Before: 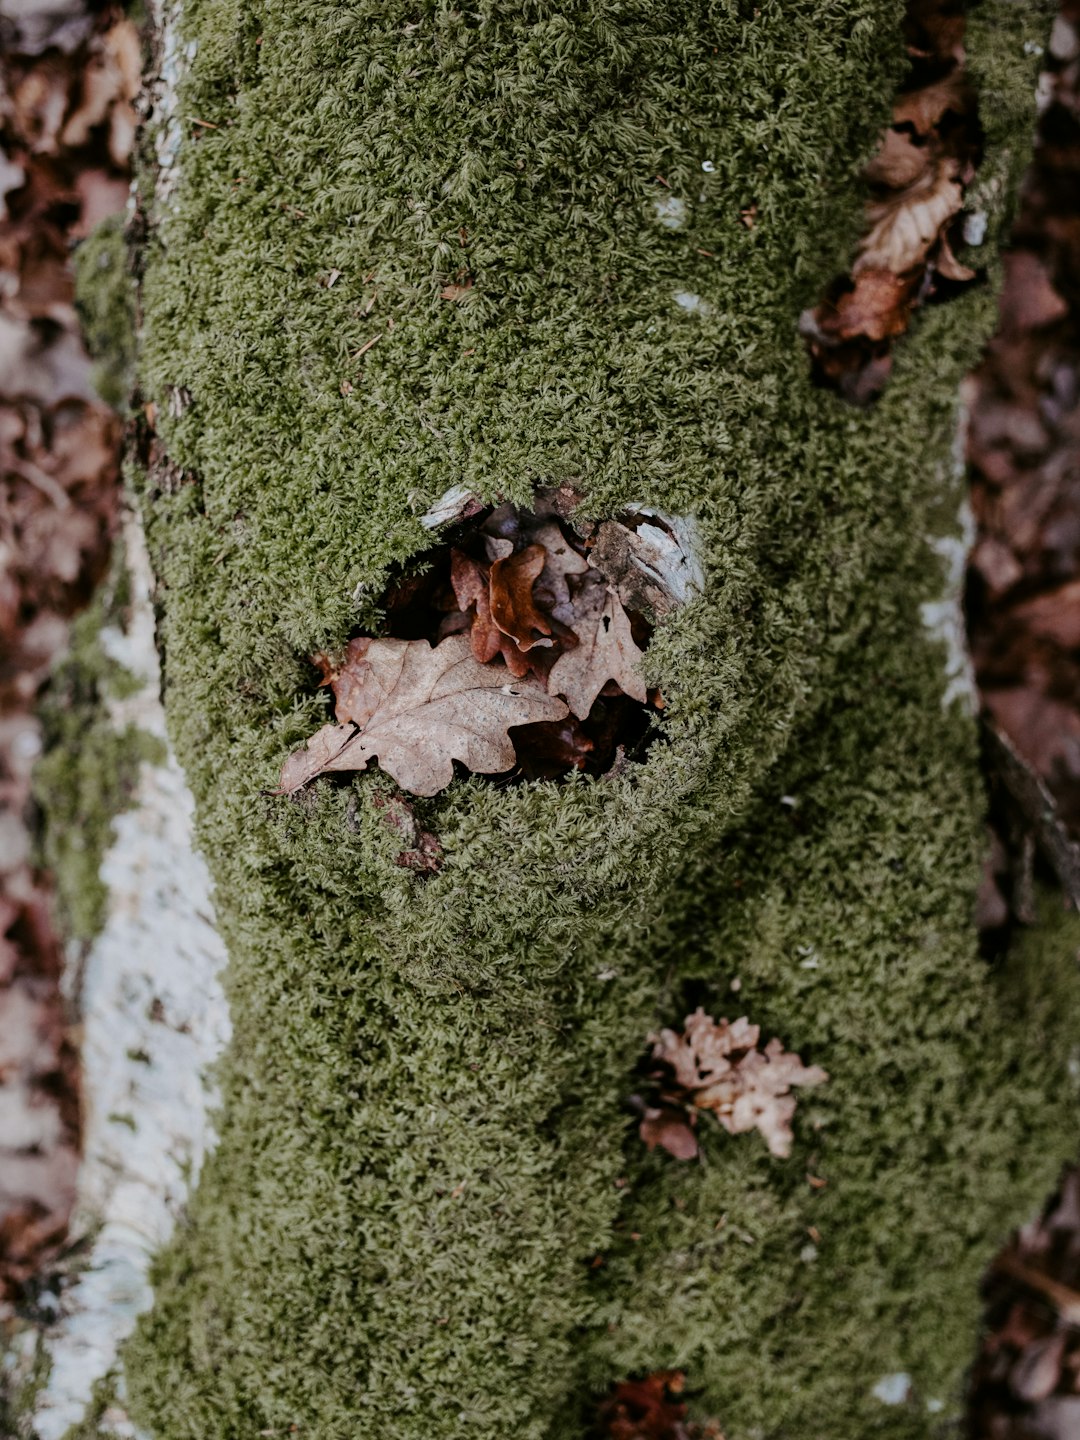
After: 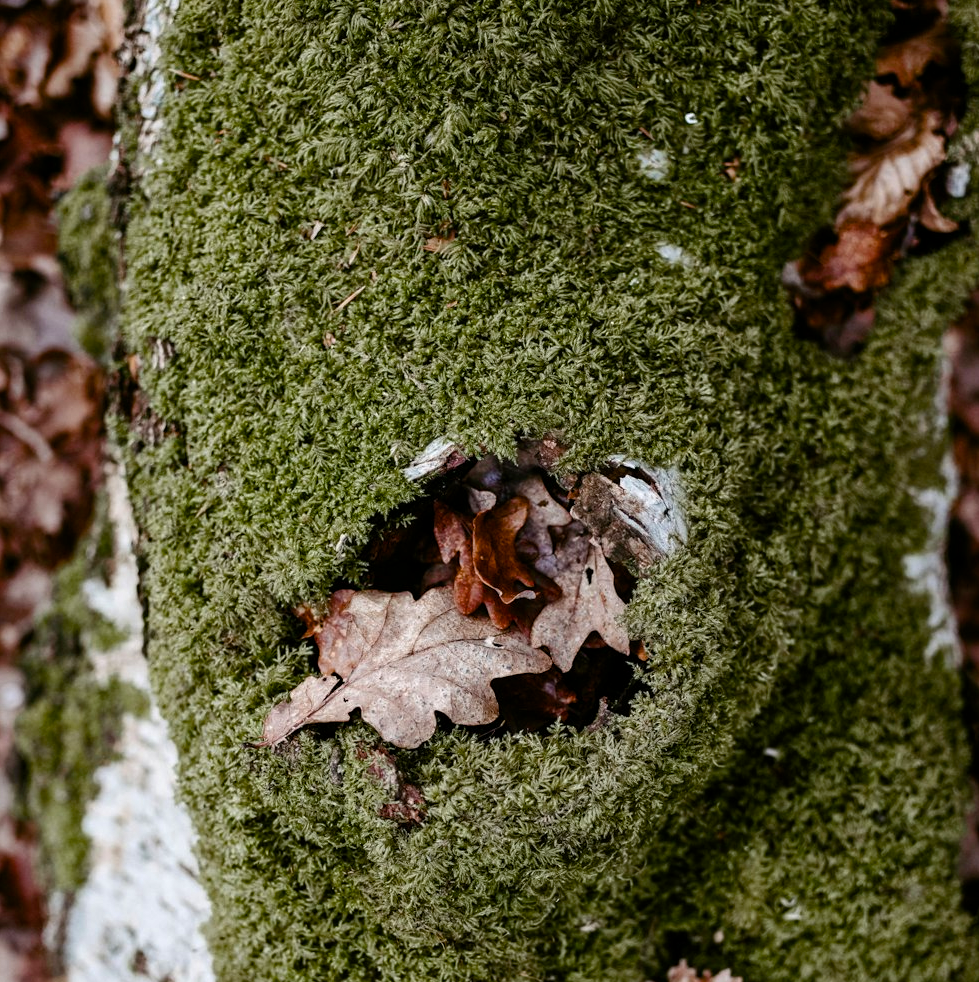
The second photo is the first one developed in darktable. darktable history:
crop: left 1.6%, top 3.359%, right 7.695%, bottom 28.44%
color balance rgb: shadows lift › luminance -9.805%, perceptual saturation grading › global saturation 38.958%, perceptual saturation grading › highlights -50.012%, perceptual saturation grading › shadows 30.801%, perceptual brilliance grading › highlights 15.902%, perceptual brilliance grading › shadows -14.569%
